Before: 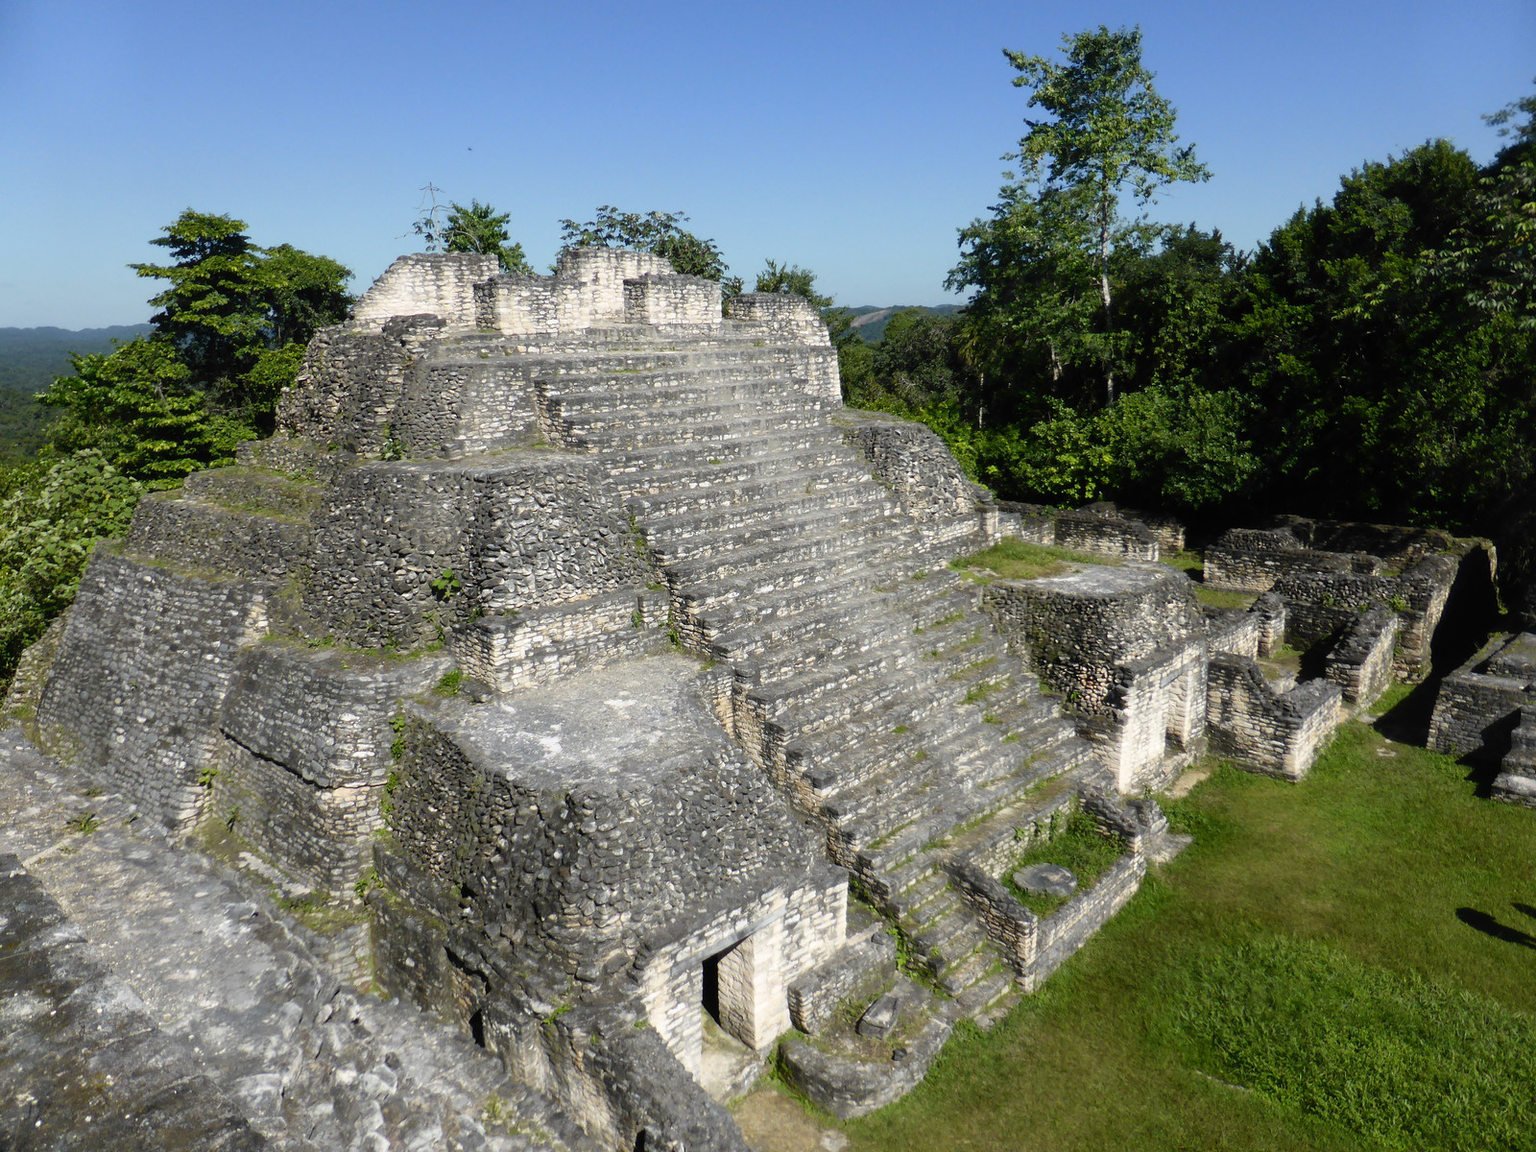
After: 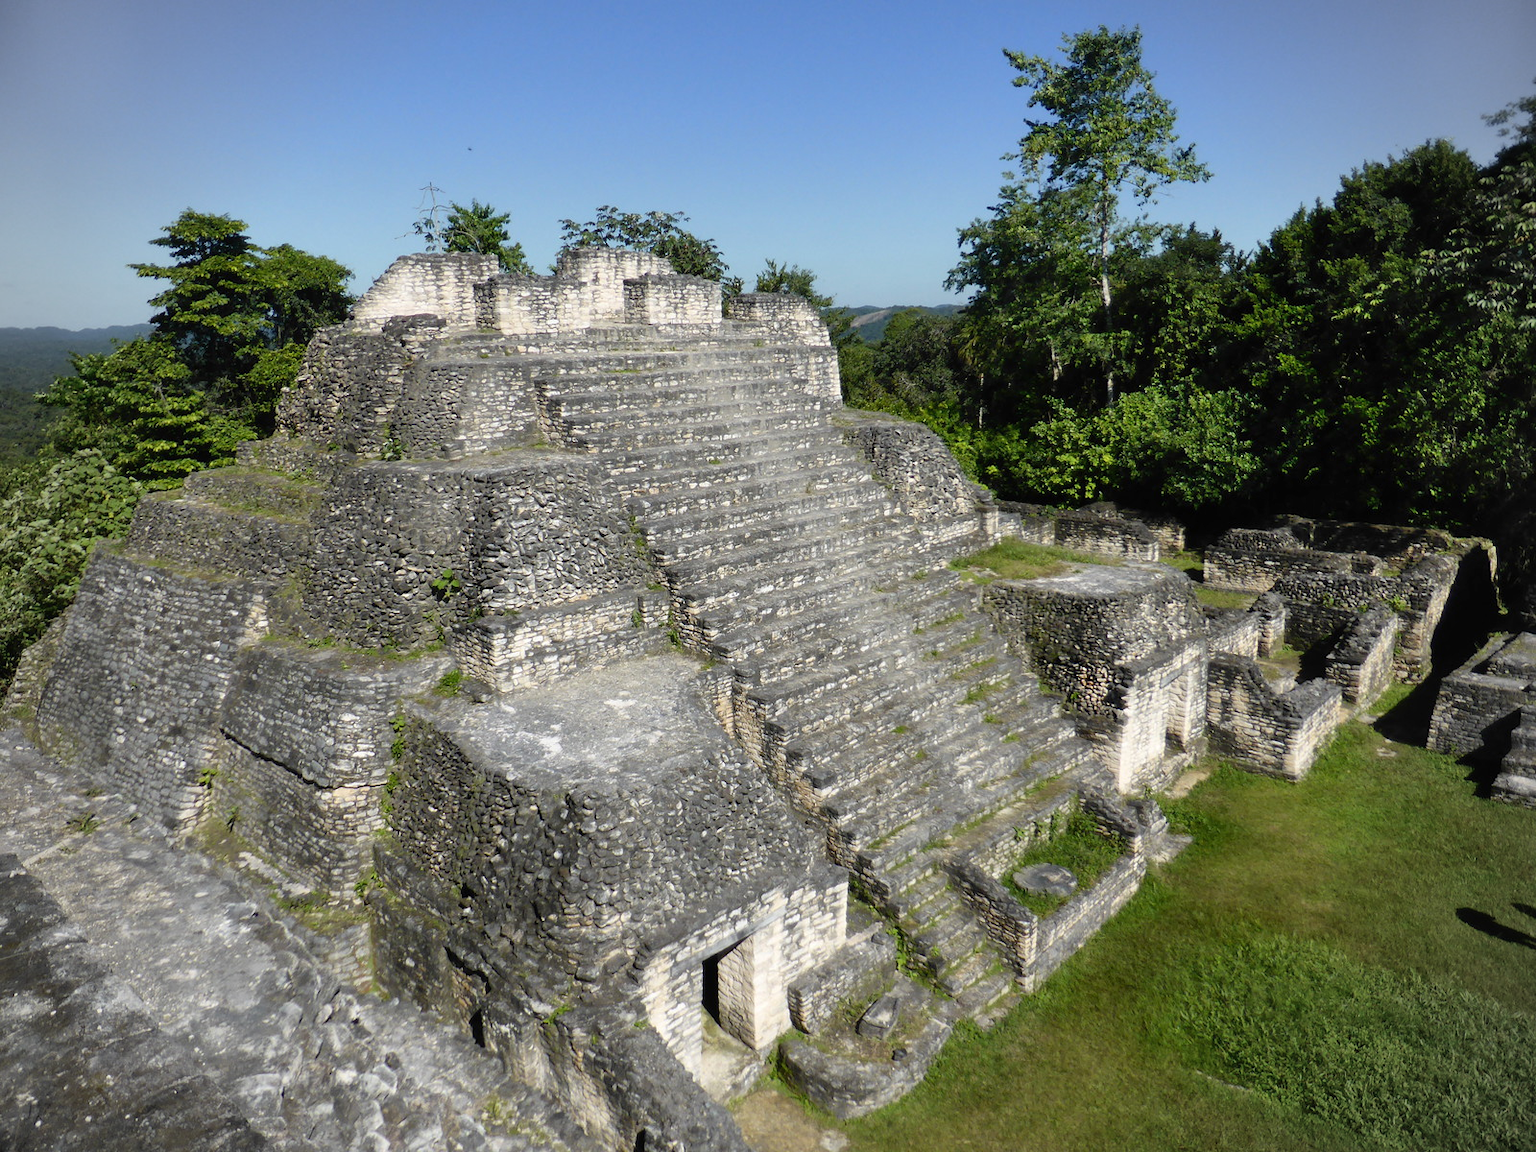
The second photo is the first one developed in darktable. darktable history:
shadows and highlights: shadows 49, highlights -41, soften with gaussian
vignetting: fall-off radius 45%, brightness -0.33
